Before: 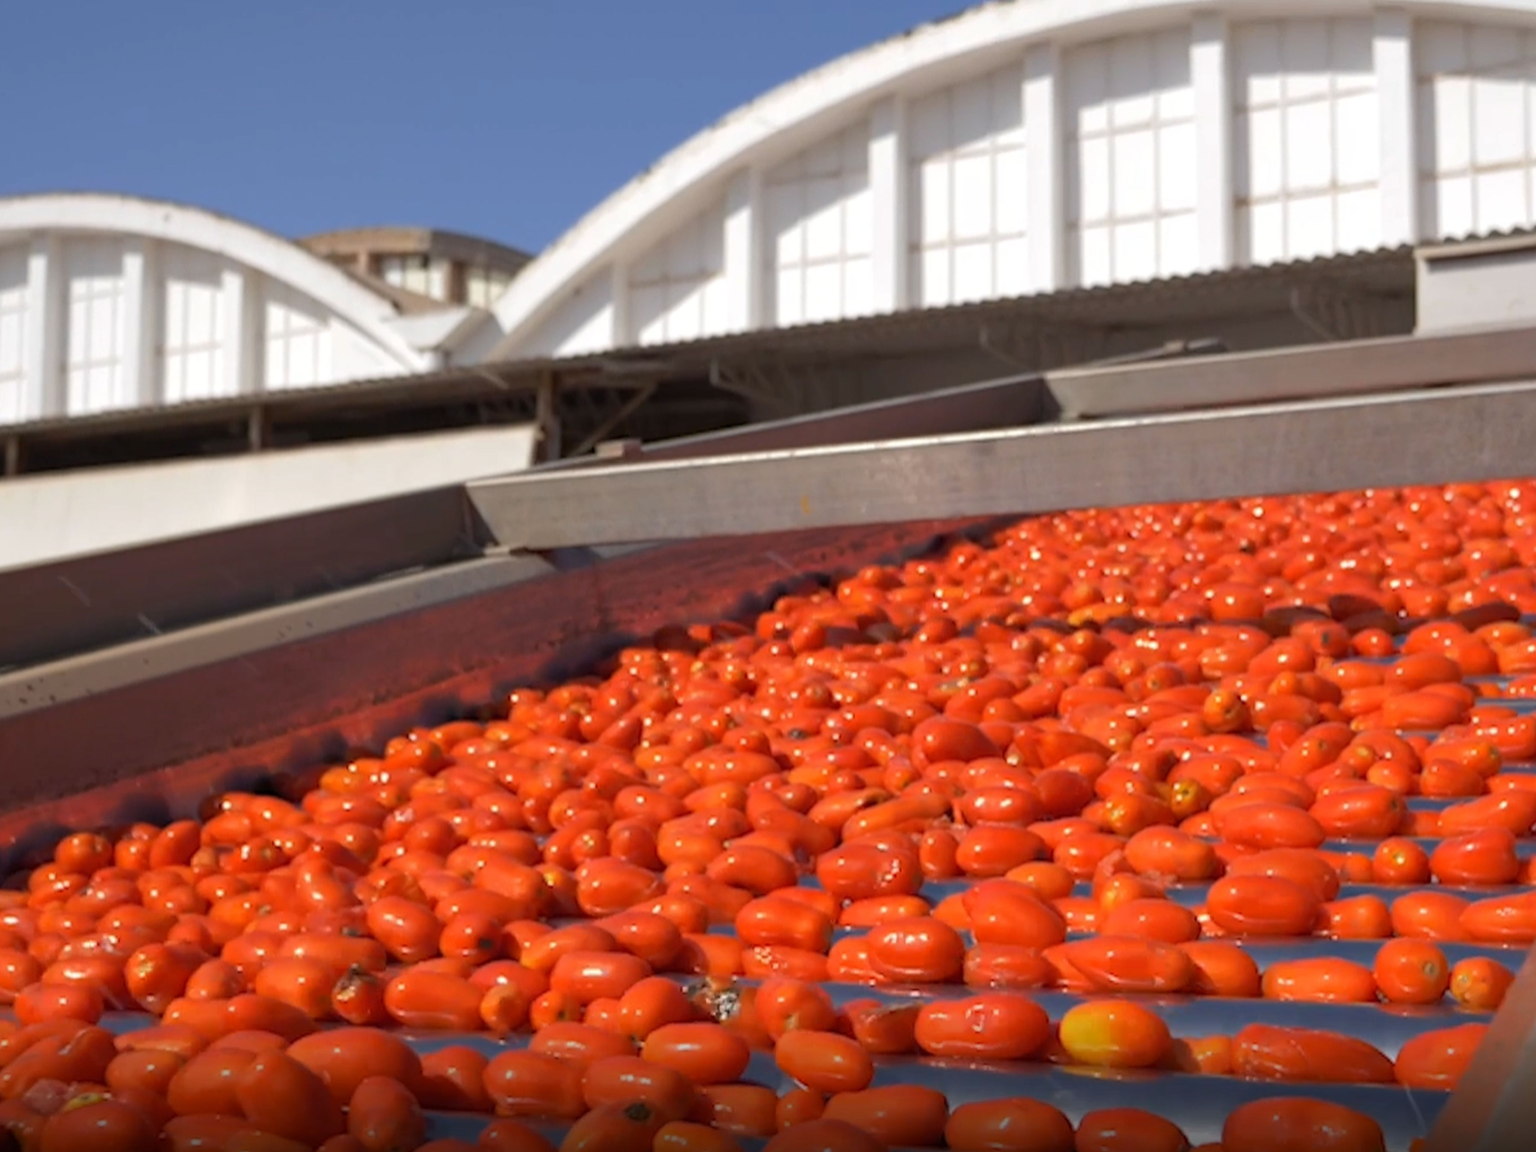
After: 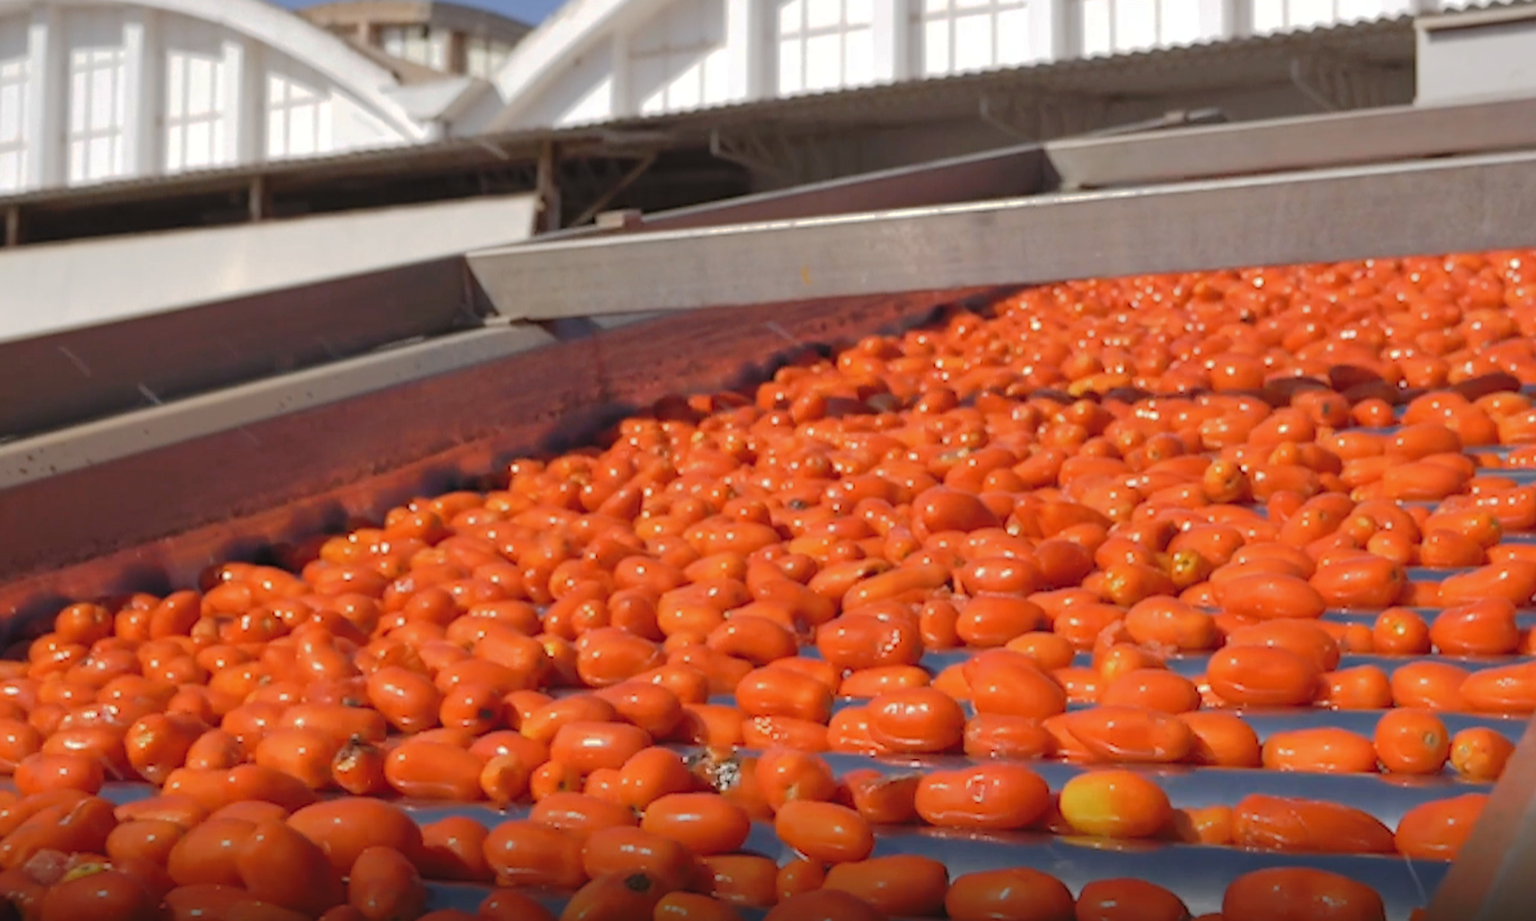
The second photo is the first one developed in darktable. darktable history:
sharpen: on, module defaults
tone curve: curves: ch0 [(0, 0) (0.003, 0.048) (0.011, 0.055) (0.025, 0.065) (0.044, 0.089) (0.069, 0.111) (0.1, 0.132) (0.136, 0.163) (0.177, 0.21) (0.224, 0.259) (0.277, 0.323) (0.335, 0.385) (0.399, 0.442) (0.468, 0.508) (0.543, 0.578) (0.623, 0.648) (0.709, 0.716) (0.801, 0.781) (0.898, 0.845) (1, 1)], preserve colors none
crop and rotate: top 19.998%
